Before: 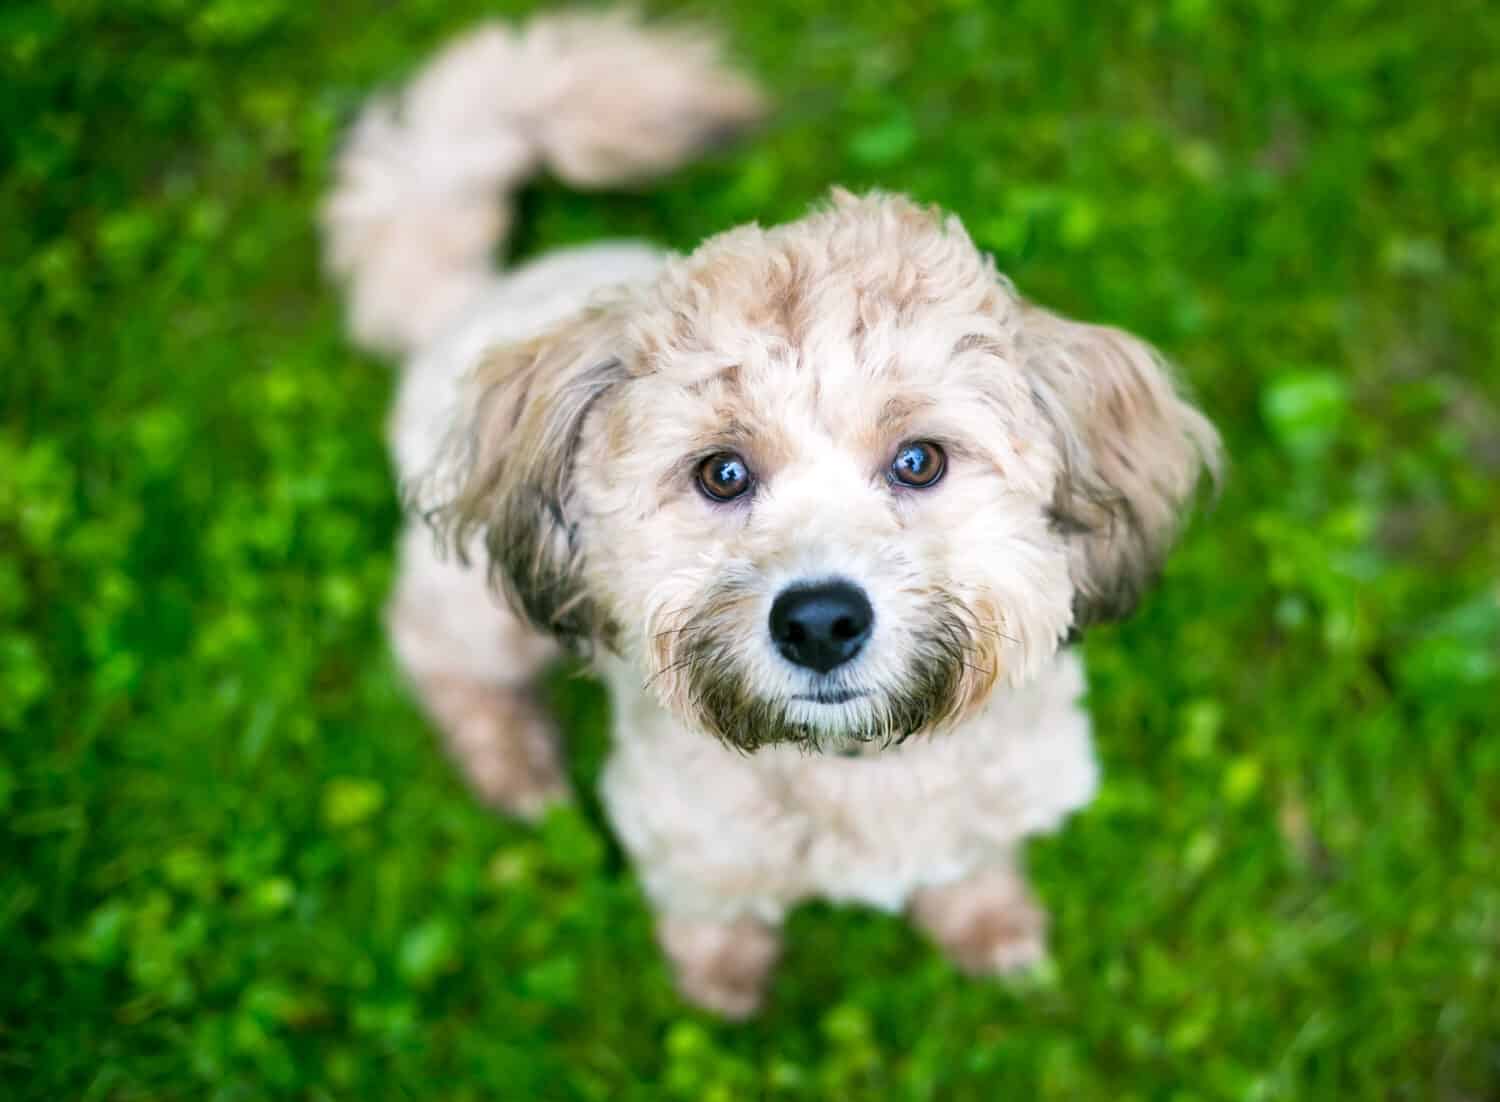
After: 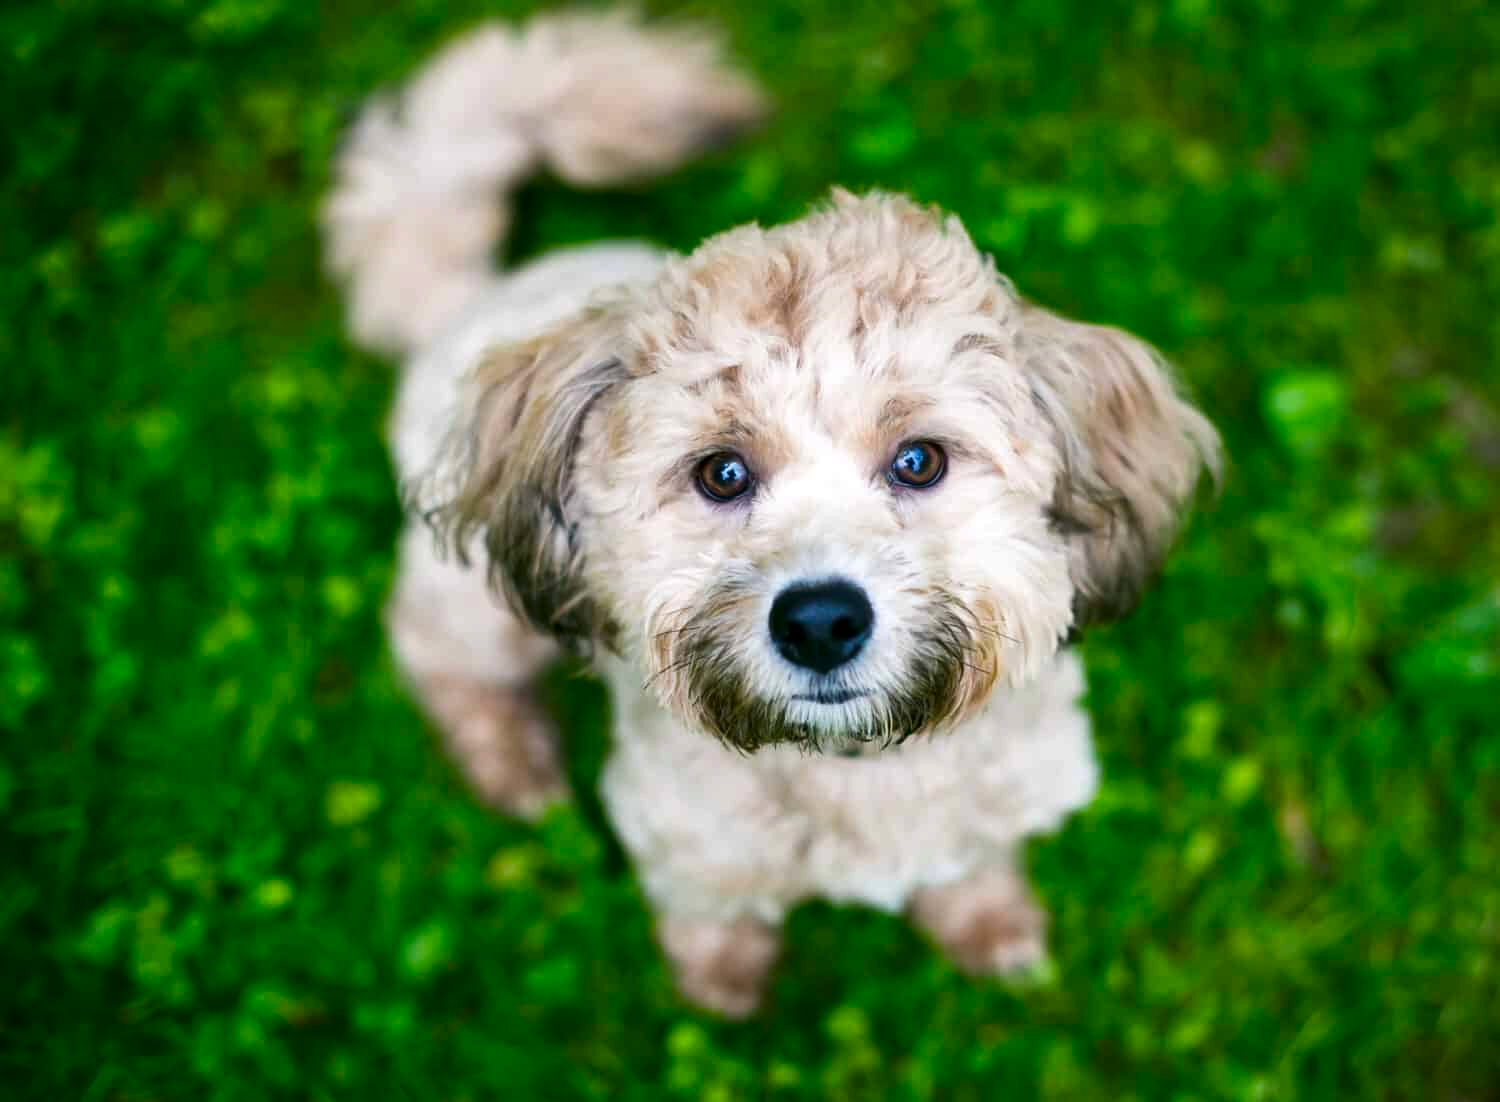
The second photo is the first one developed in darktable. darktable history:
contrast brightness saturation: contrast 0.066, brightness -0.151, saturation 0.113
